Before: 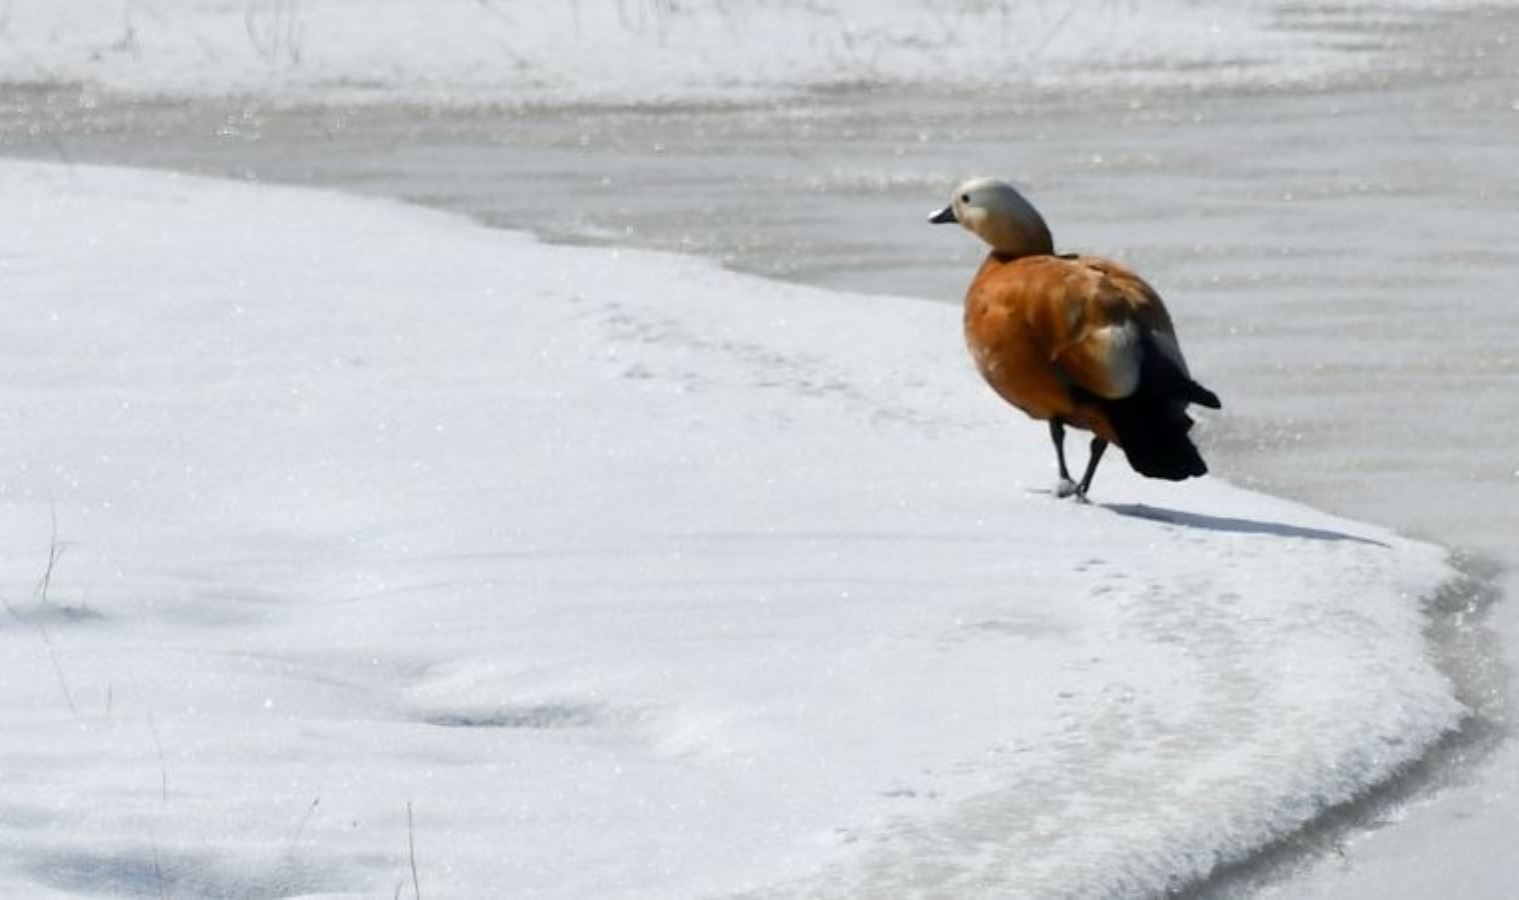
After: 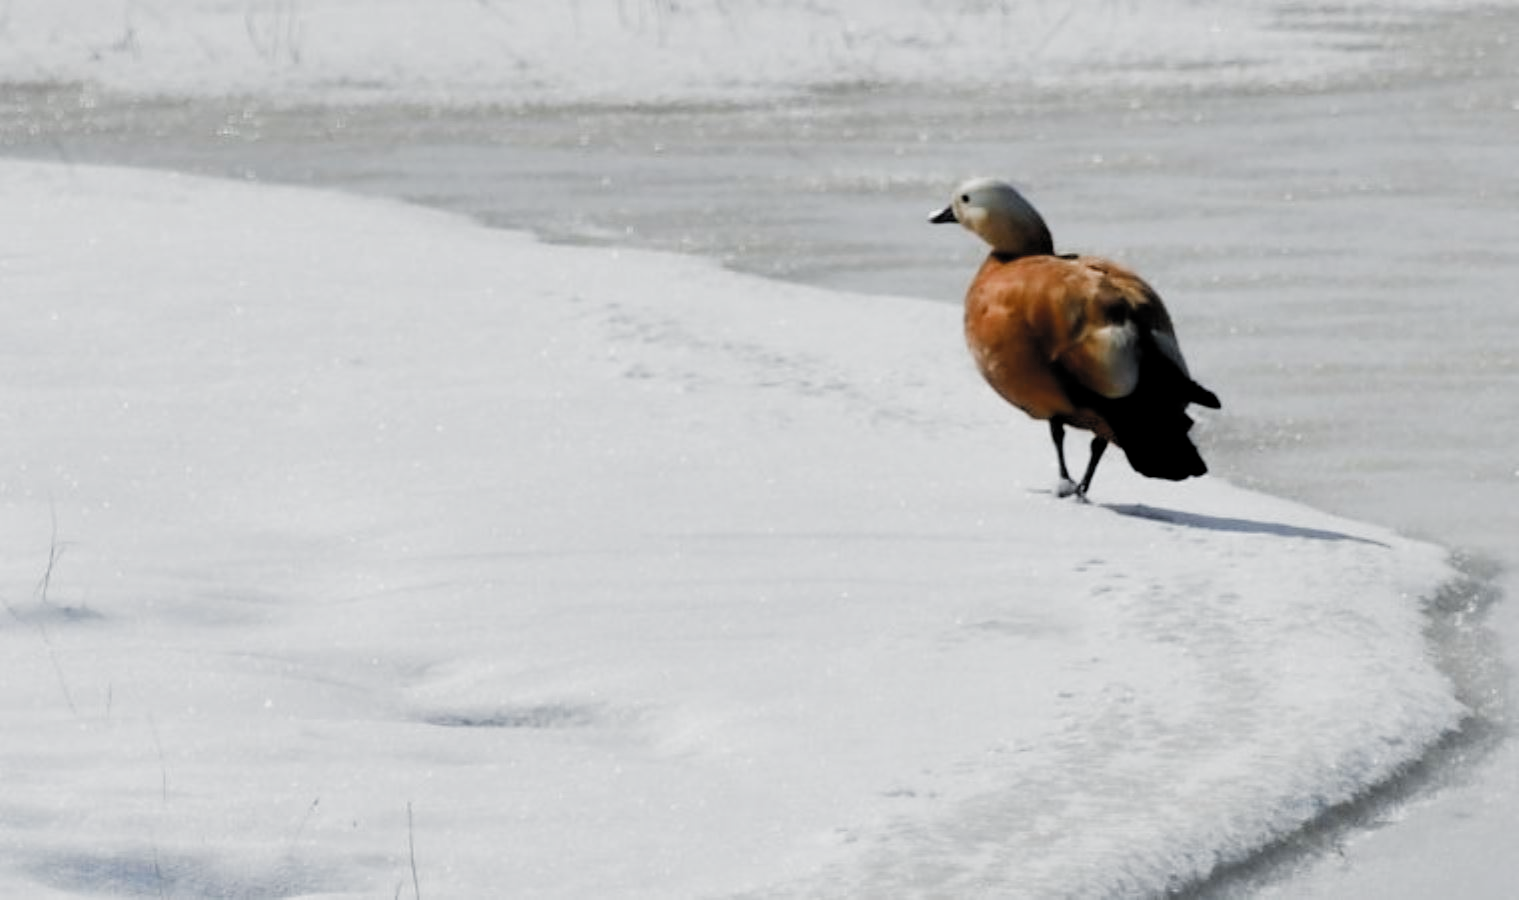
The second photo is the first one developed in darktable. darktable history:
filmic rgb: black relative exposure -4.9 EV, white relative exposure 2.83 EV, hardness 3.71, color science v5 (2021), contrast in shadows safe, contrast in highlights safe
